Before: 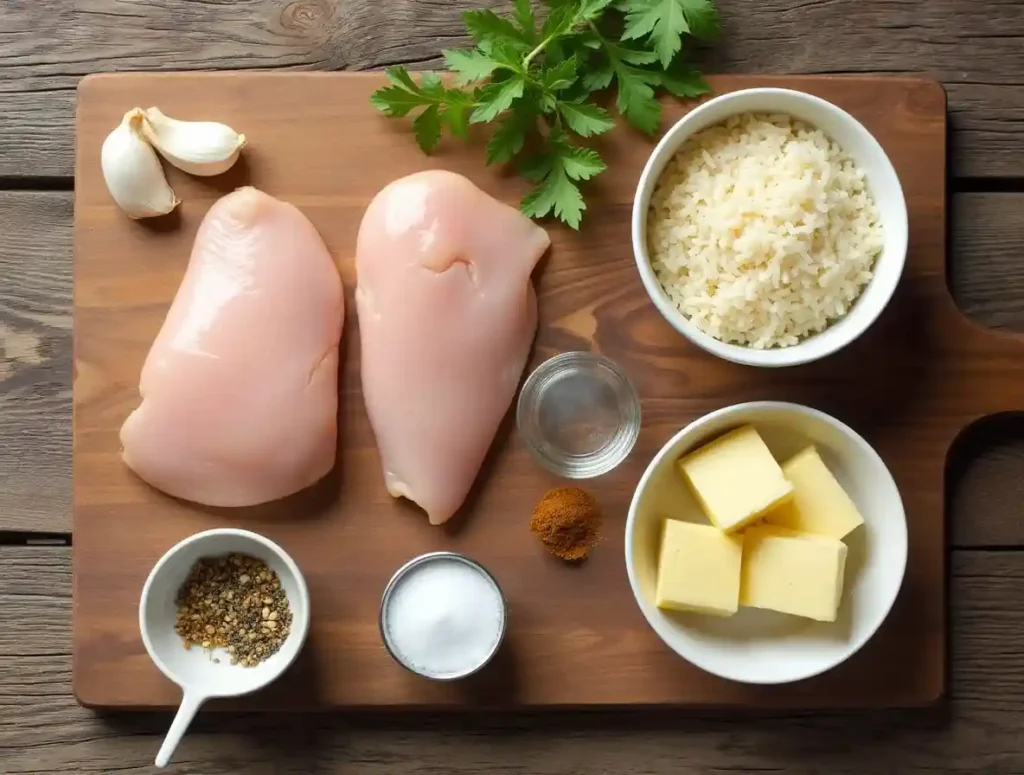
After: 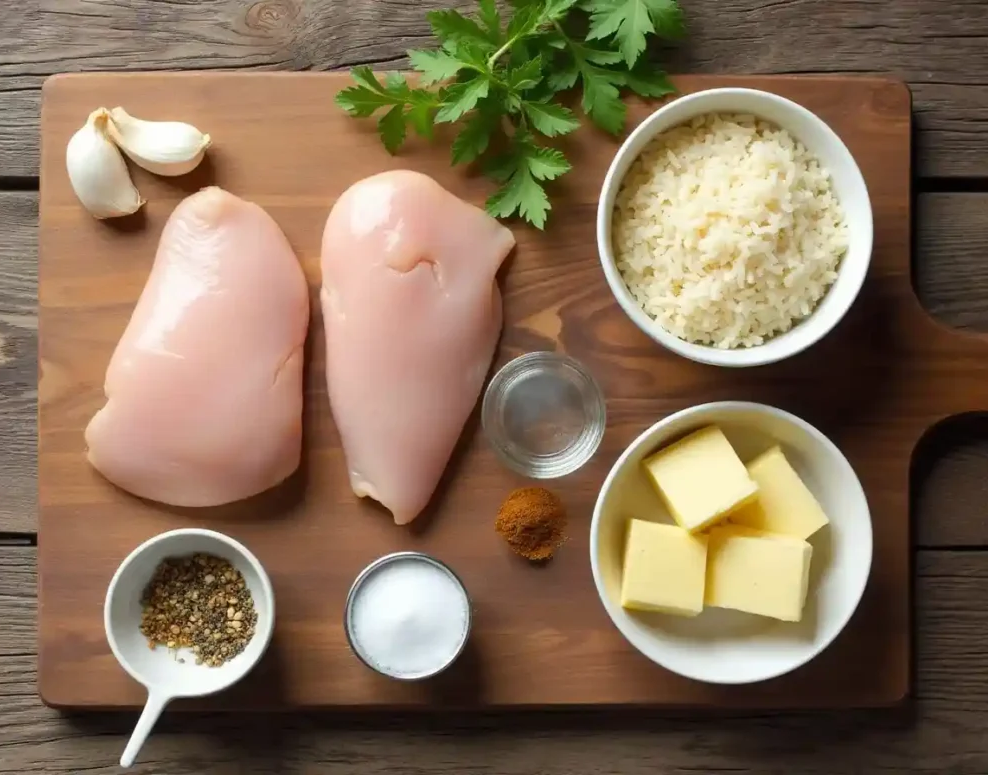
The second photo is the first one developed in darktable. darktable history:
crop and rotate: left 3.497%
